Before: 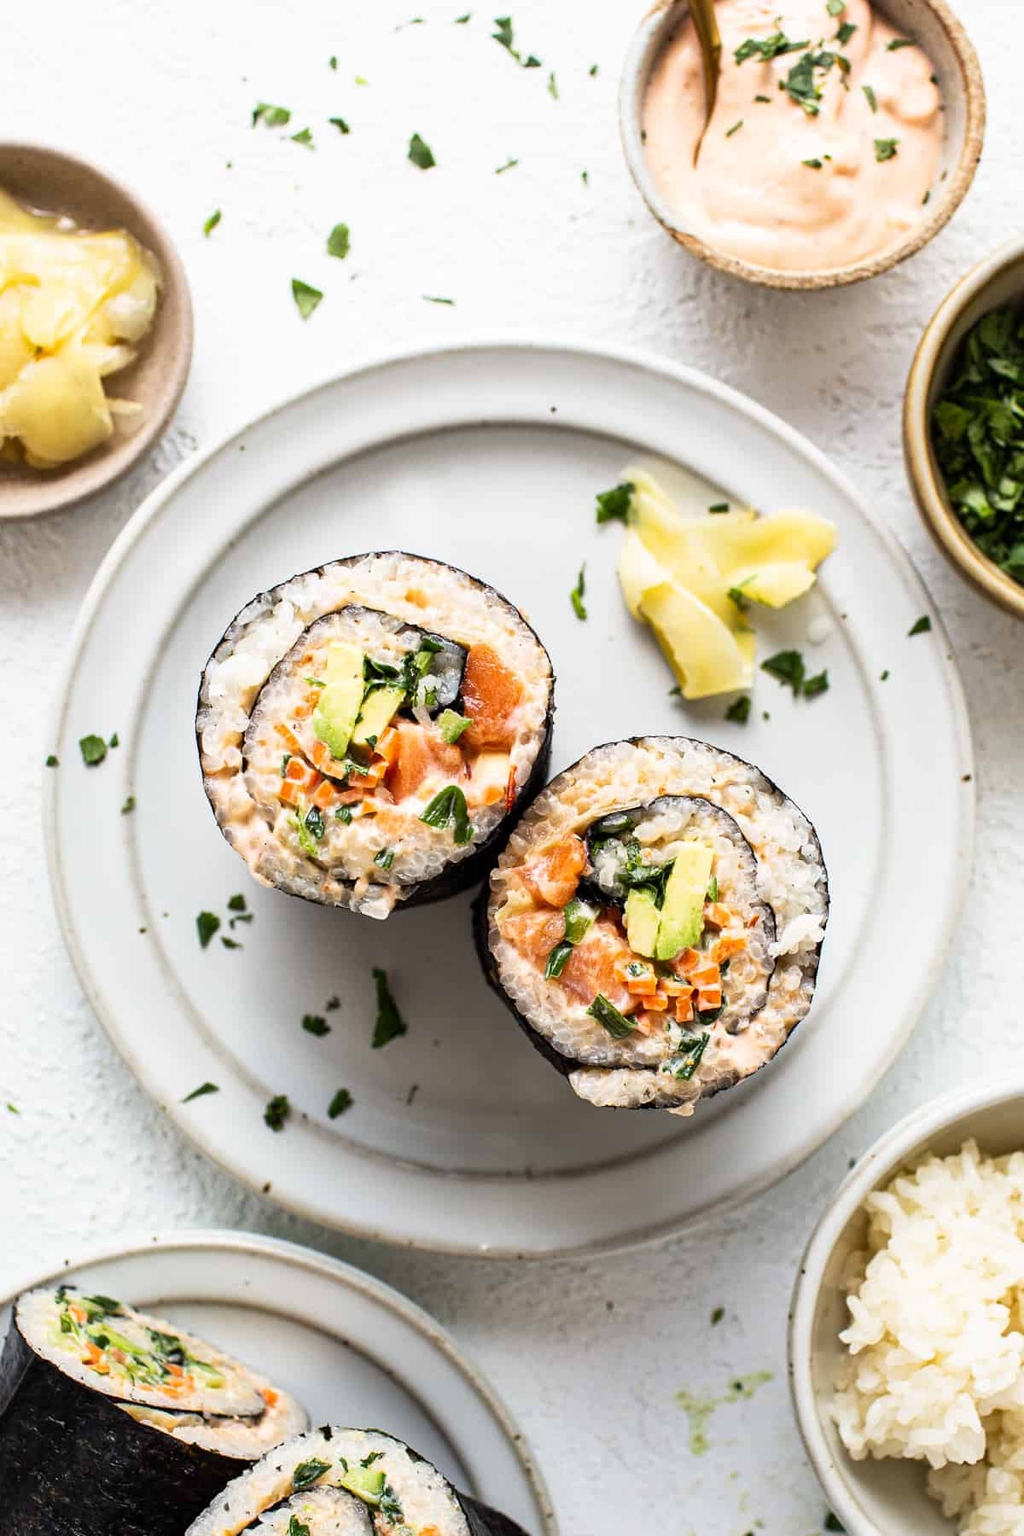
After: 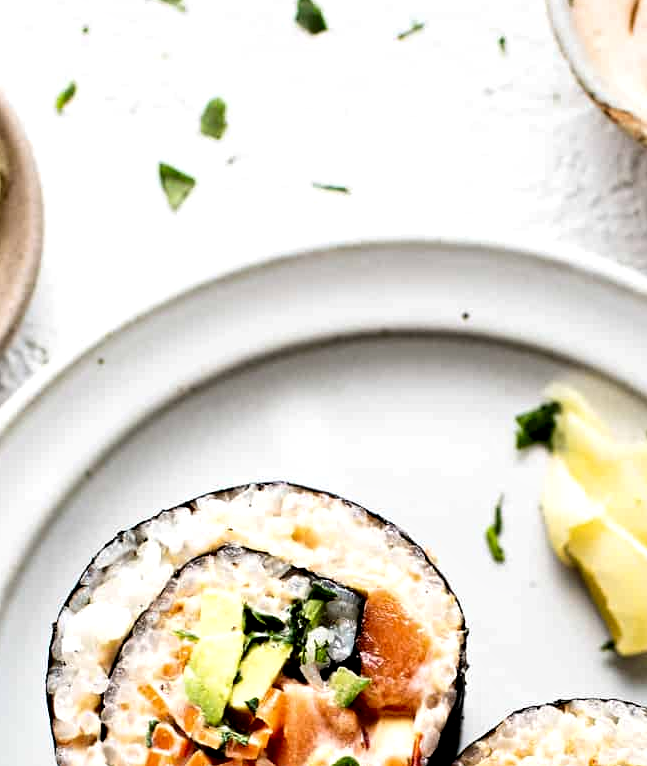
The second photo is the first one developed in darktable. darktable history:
local contrast: highlights 181%, shadows 151%, detail 140%, midtone range 0.259
tone curve: curves: ch0 [(0, 0) (0.08, 0.056) (0.4, 0.4) (0.6, 0.612) (0.92, 0.924) (1, 1)], color space Lab, independent channels, preserve colors none
crop: left 15.324%, top 9.131%, right 30.753%, bottom 48.27%
